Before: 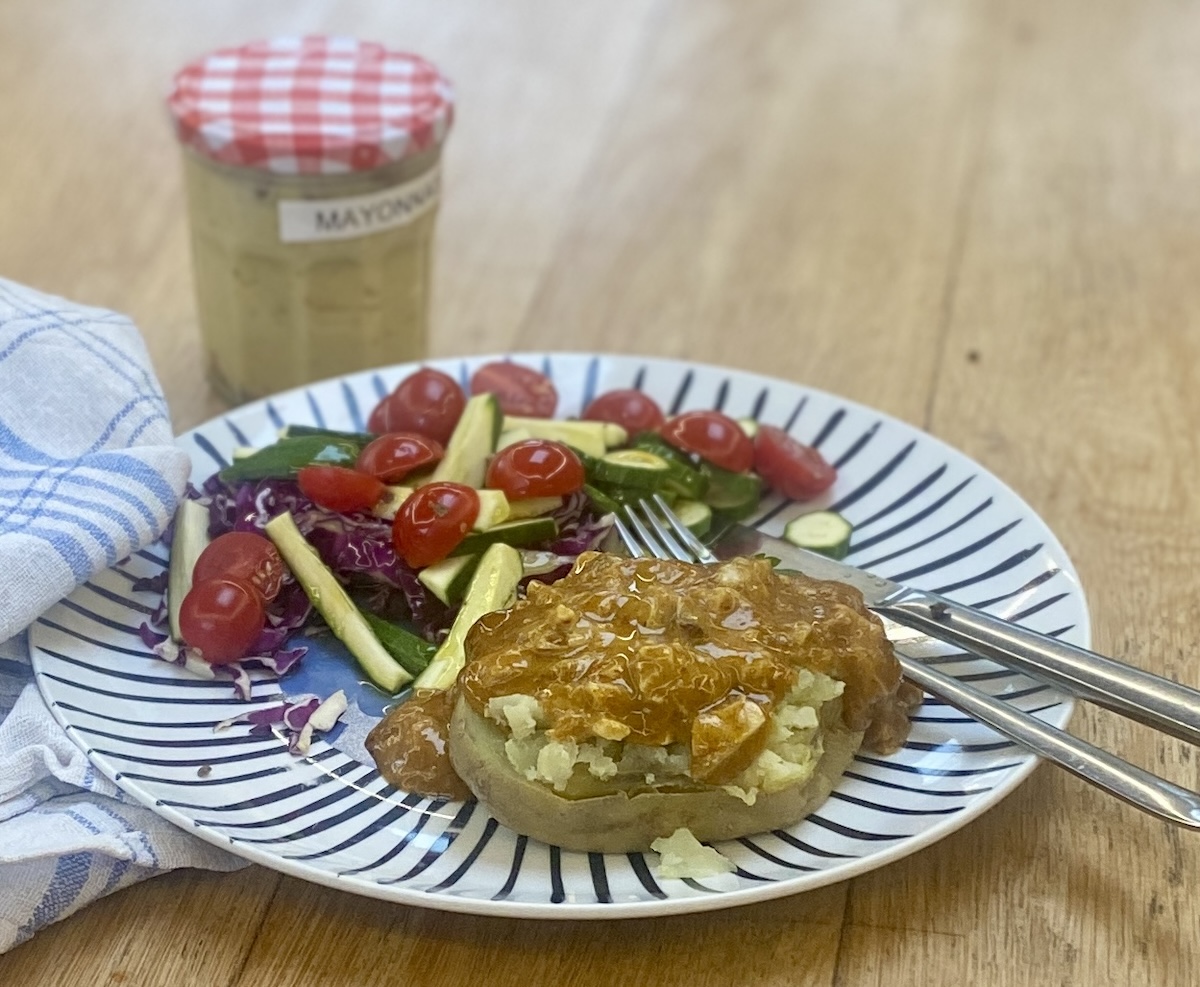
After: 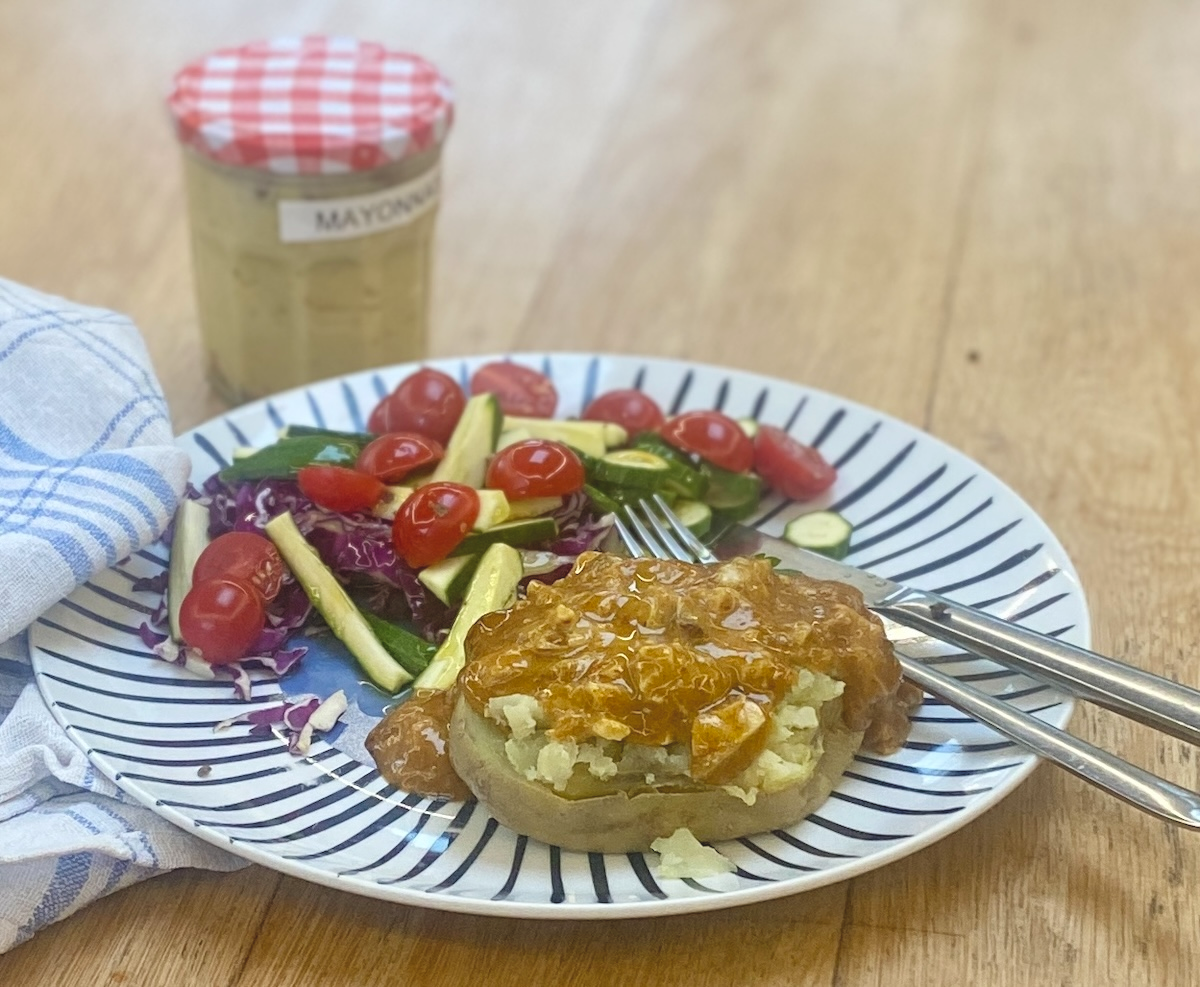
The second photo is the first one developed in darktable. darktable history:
color balance "[matte effect]": lift [1.007, 1, 1, 1], gamma [1.097, 1, 1, 1]
